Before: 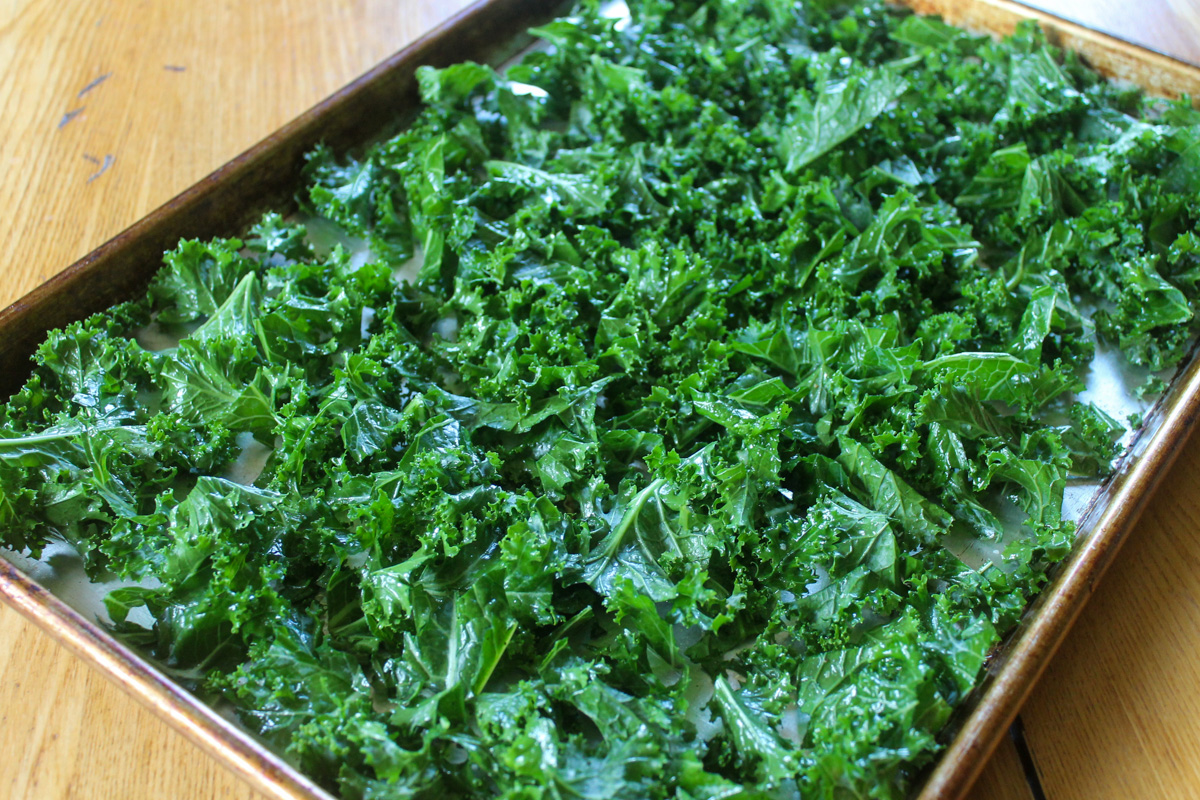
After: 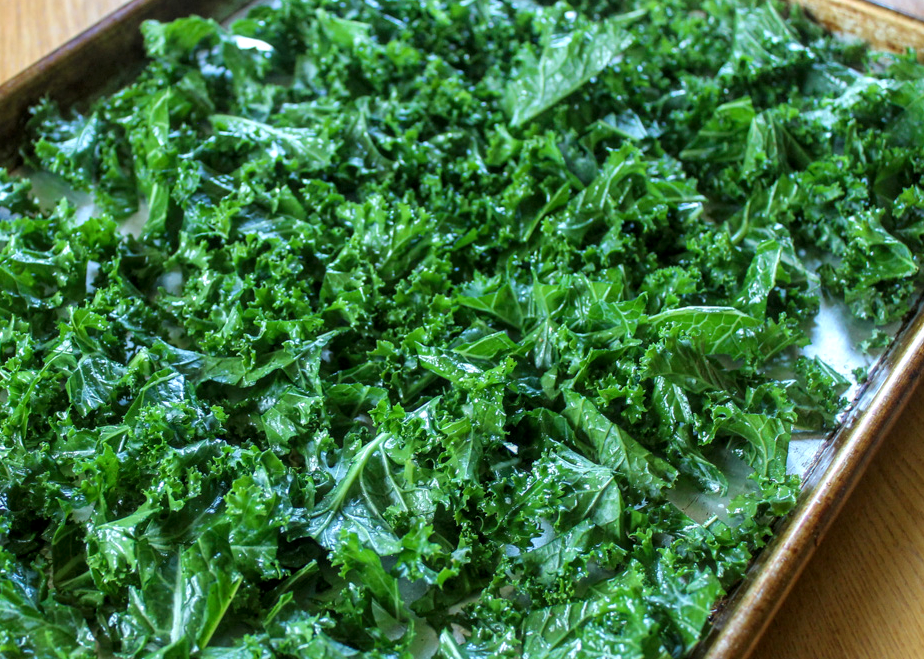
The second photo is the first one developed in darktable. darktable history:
crop: left 22.985%, top 5.82%, bottom 11.699%
tone equalizer: on, module defaults
local contrast: detail 130%
